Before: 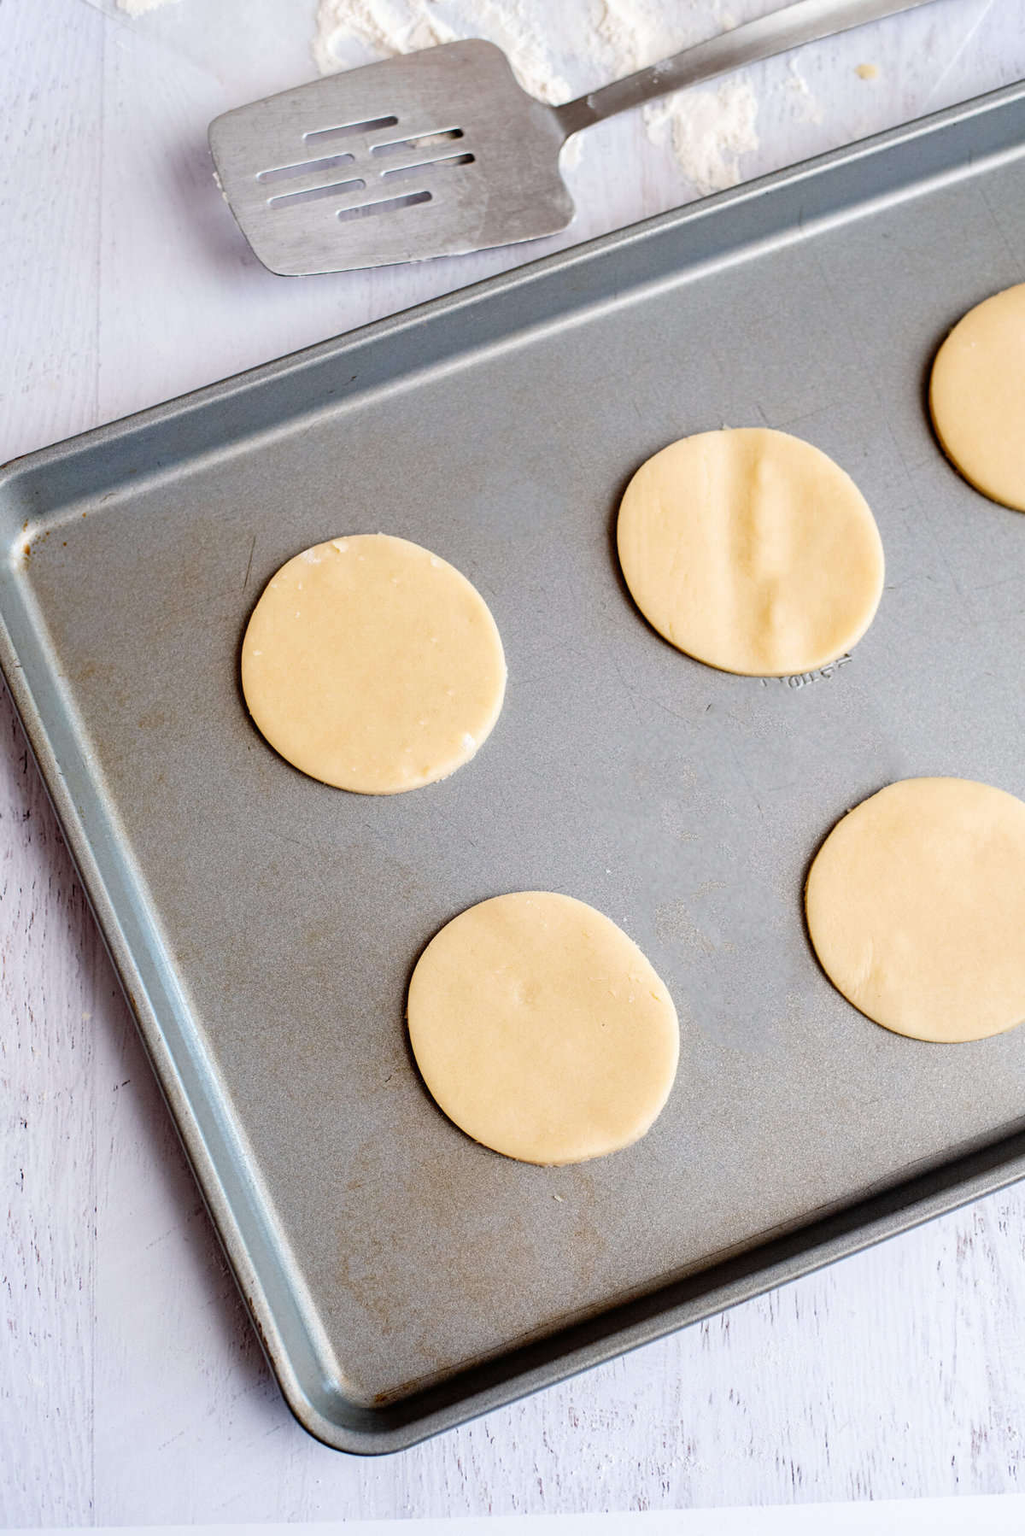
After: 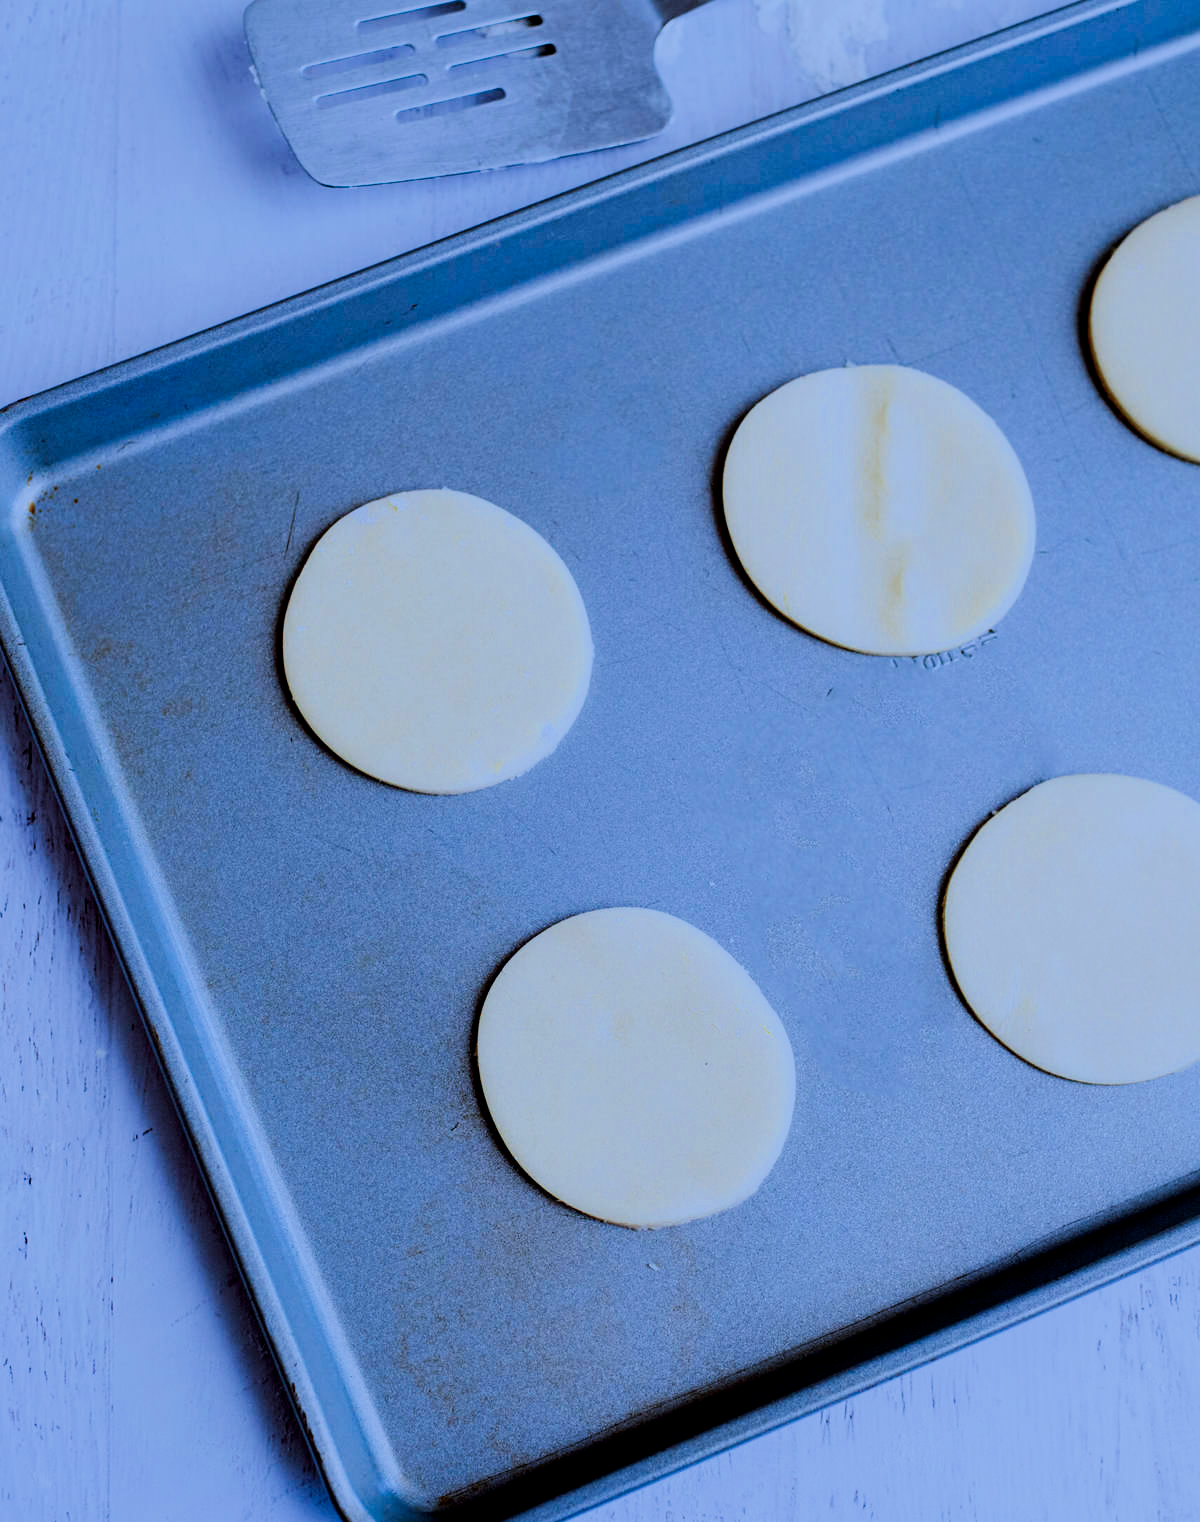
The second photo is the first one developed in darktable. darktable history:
filmic rgb: black relative exposure -7.5 EV, white relative exposure 4.99 EV, hardness 3.33, contrast 1.297
contrast brightness saturation: brightness -0.197, saturation 0.081
crop: top 7.616%, bottom 7.725%
color calibration: illuminant as shot in camera, x 0.44, y 0.413, temperature 2902.26 K
